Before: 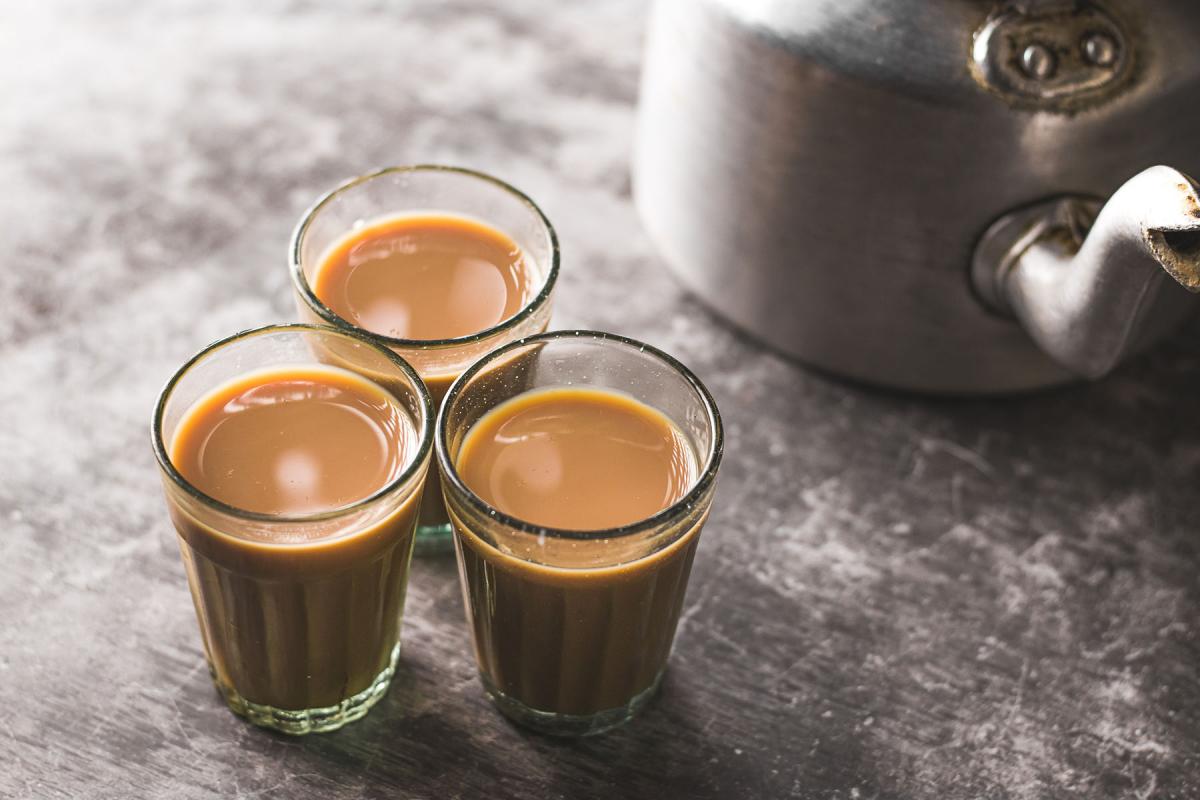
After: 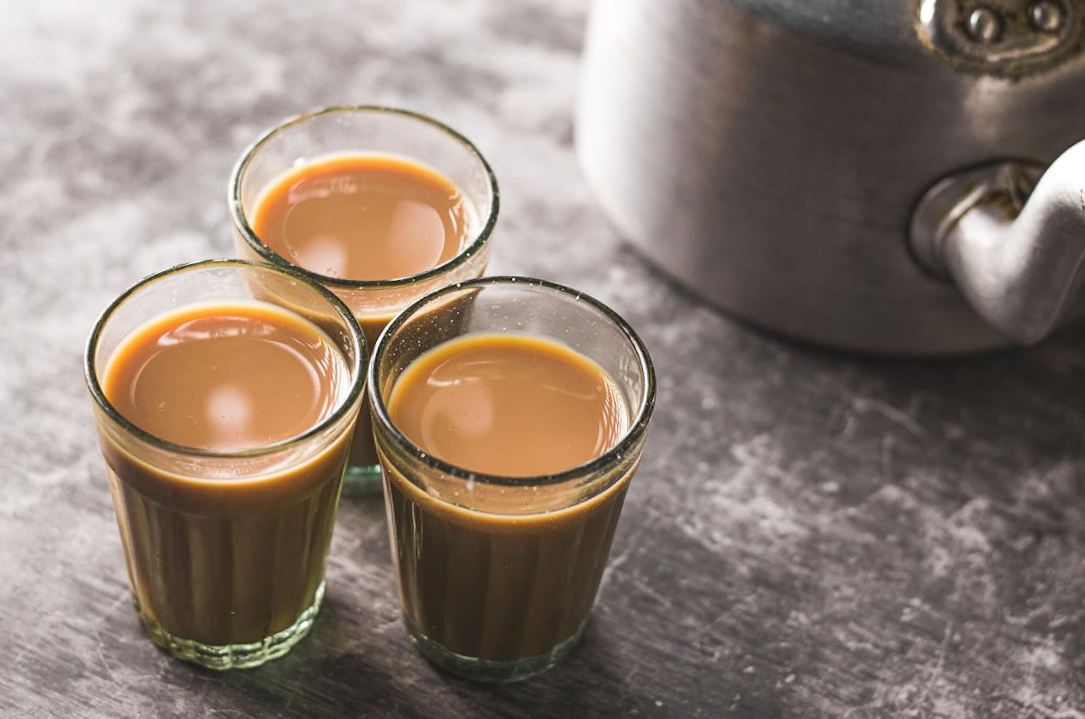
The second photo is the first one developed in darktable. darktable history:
crop and rotate: angle -2.17°, left 3.089%, top 4.278%, right 1.377%, bottom 0.766%
exposure: exposure 0.014 EV, compensate highlight preservation false
tone equalizer: edges refinement/feathering 500, mask exposure compensation -1.57 EV, preserve details no
